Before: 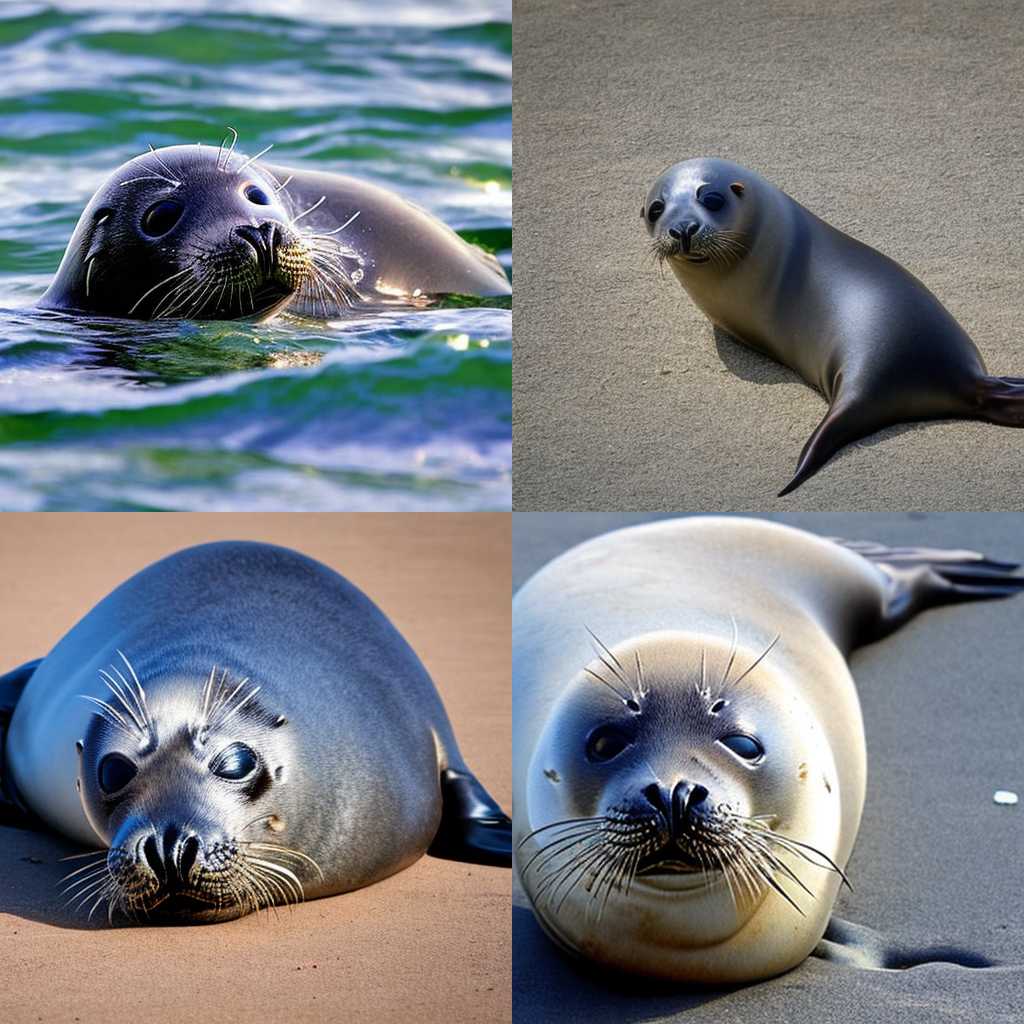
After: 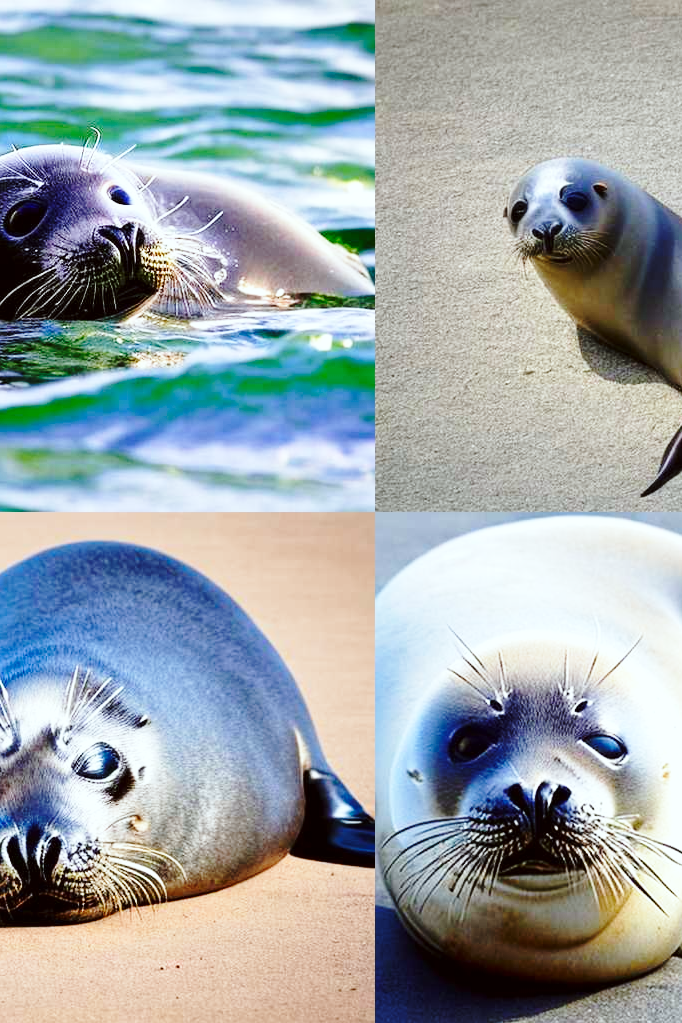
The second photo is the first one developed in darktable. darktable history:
base curve: curves: ch0 [(0, 0) (0.032, 0.037) (0.105, 0.228) (0.435, 0.76) (0.856, 0.983) (1, 1)], preserve colors none
crop and rotate: left 13.409%, right 19.924%
color correction: highlights a* -2.73, highlights b* -2.09, shadows a* 2.41, shadows b* 2.73
